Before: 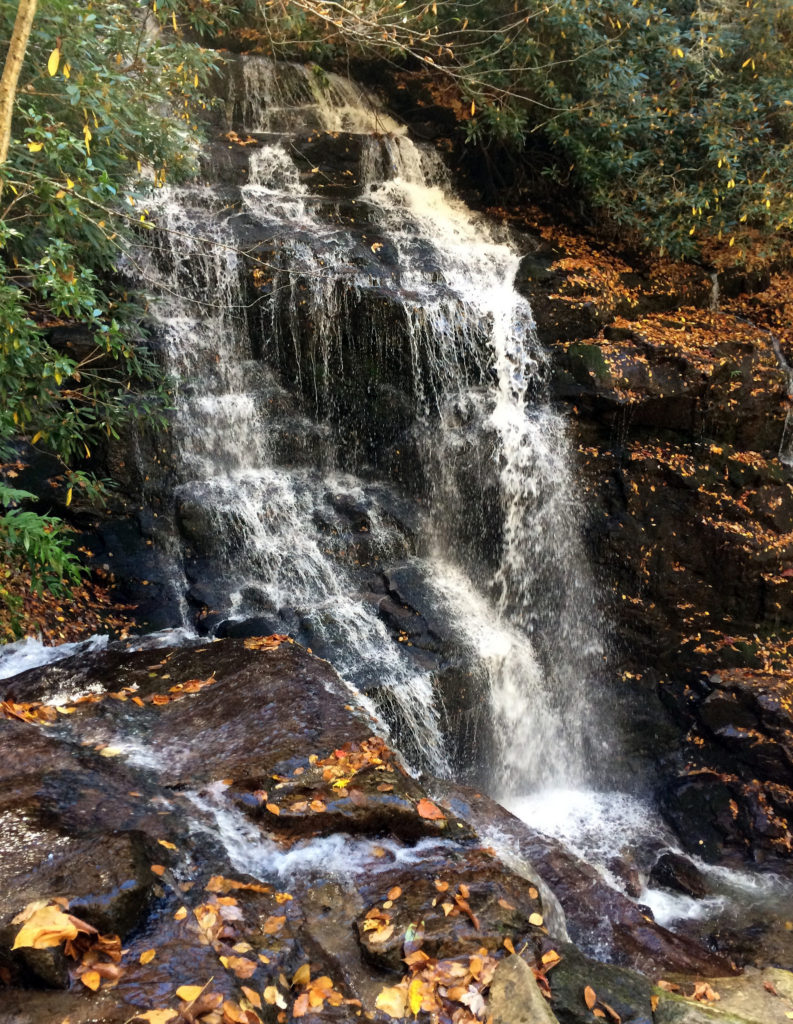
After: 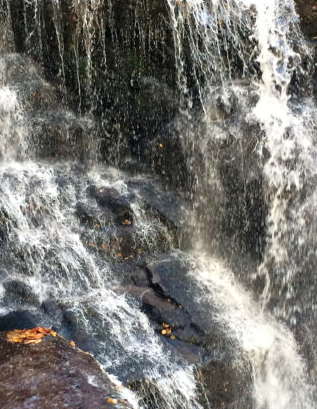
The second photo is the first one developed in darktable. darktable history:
tone equalizer: -8 EV 1 EV, -7 EV 1 EV, -6 EV 1 EV, -5 EV 1 EV, -4 EV 1 EV, -3 EV 0.75 EV, -2 EV 0.5 EV, -1 EV 0.25 EV
crop: left 30%, top 30%, right 30%, bottom 30%
